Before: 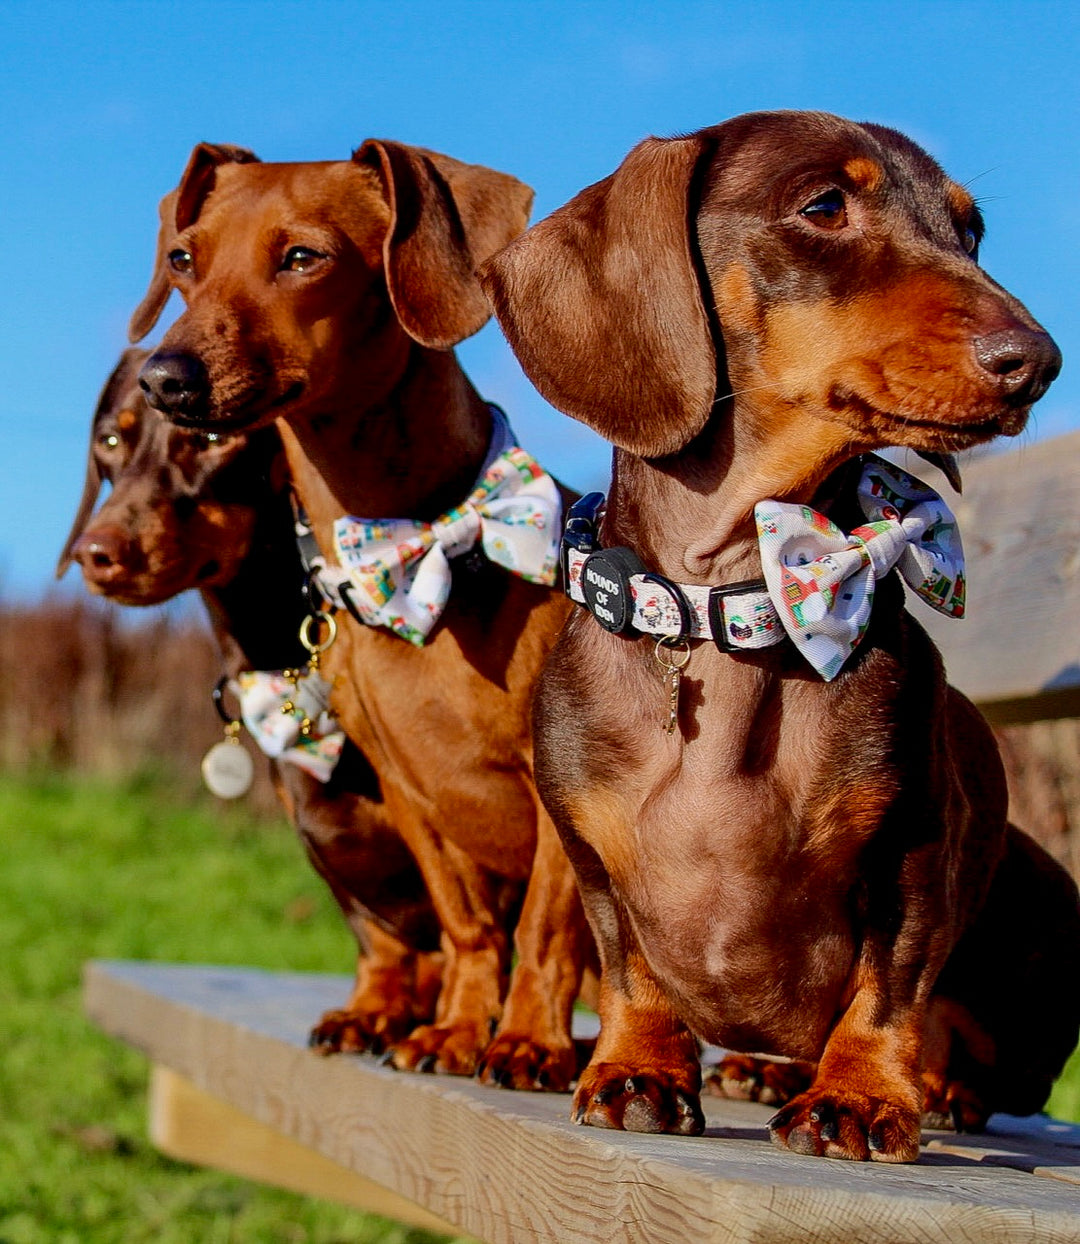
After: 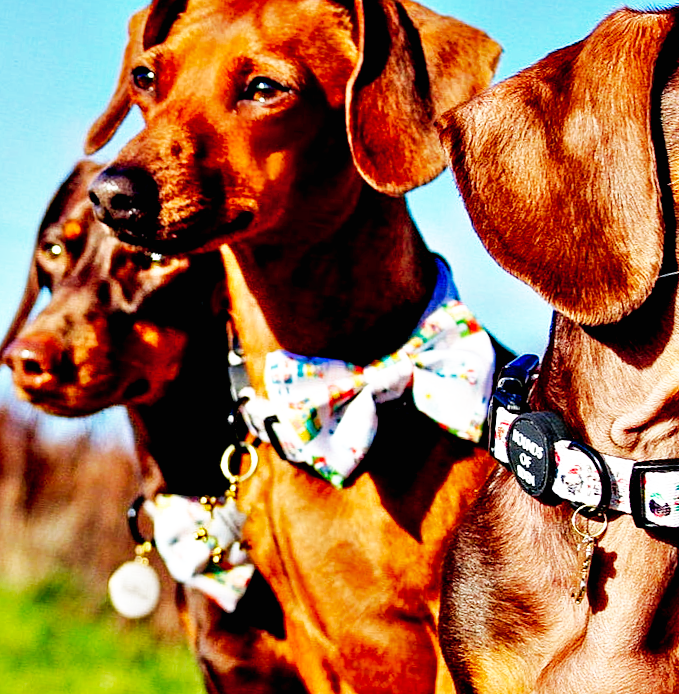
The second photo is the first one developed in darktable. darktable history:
crop and rotate: angle -6.35°, left 2.205%, top 7.03%, right 27.259%, bottom 30.365%
base curve: curves: ch0 [(0, 0) (0.007, 0.004) (0.027, 0.03) (0.046, 0.07) (0.207, 0.54) (0.442, 0.872) (0.673, 0.972) (1, 1)], preserve colors none
contrast equalizer: octaves 7, y [[0.6 ×6], [0.55 ×6], [0 ×6], [0 ×6], [0 ×6]]
shadows and highlights: on, module defaults
